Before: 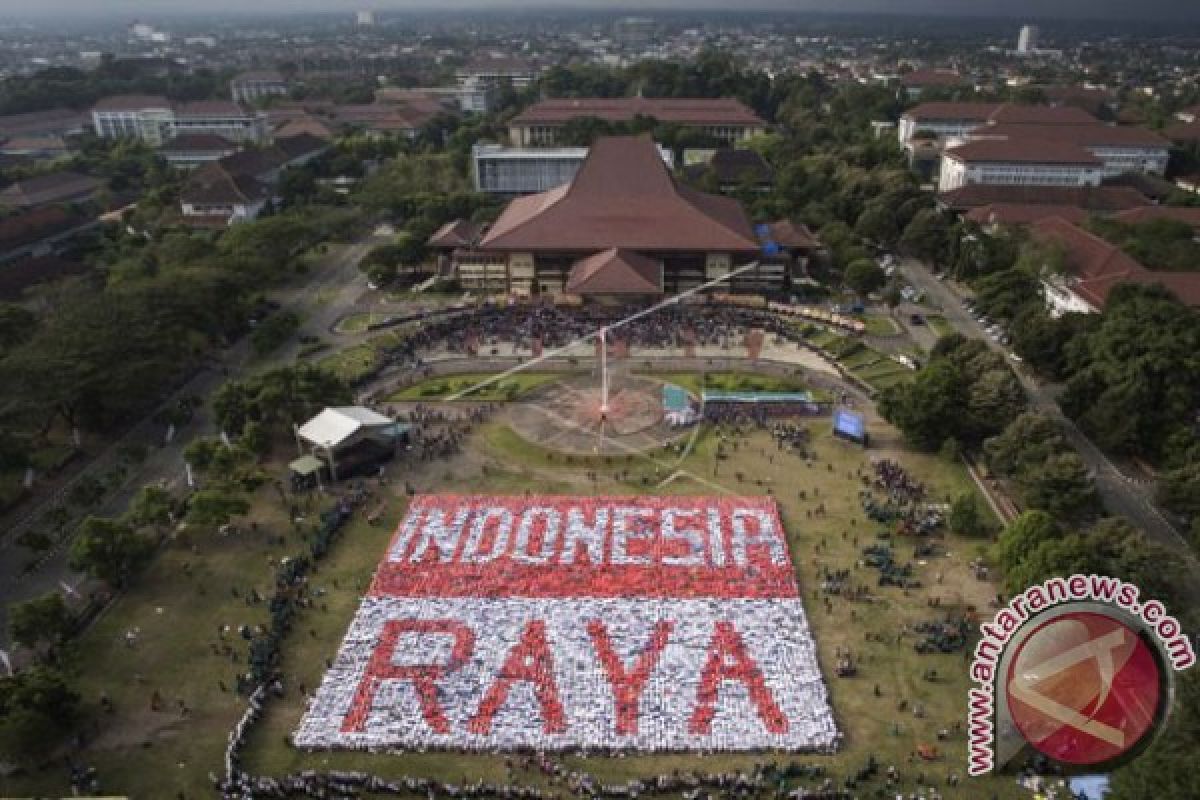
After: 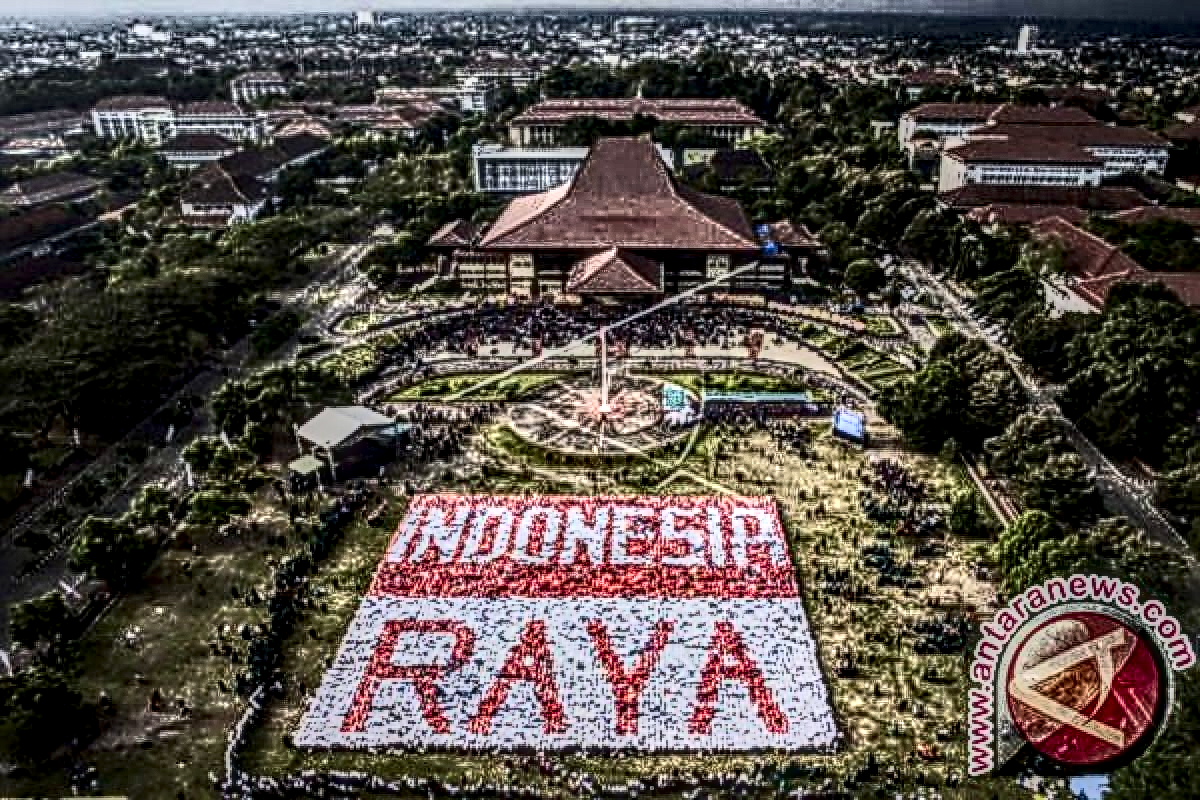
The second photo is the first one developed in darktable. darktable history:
sharpen: radius 3.702, amount 0.946
local contrast: highlights 2%, shadows 3%, detail 300%, midtone range 0.293
contrast equalizer: y [[0.6 ×6], [0.55 ×6], [0 ×6], [0 ×6], [0 ×6]]
contrast brightness saturation: contrast 0.934, brightness 0.198
